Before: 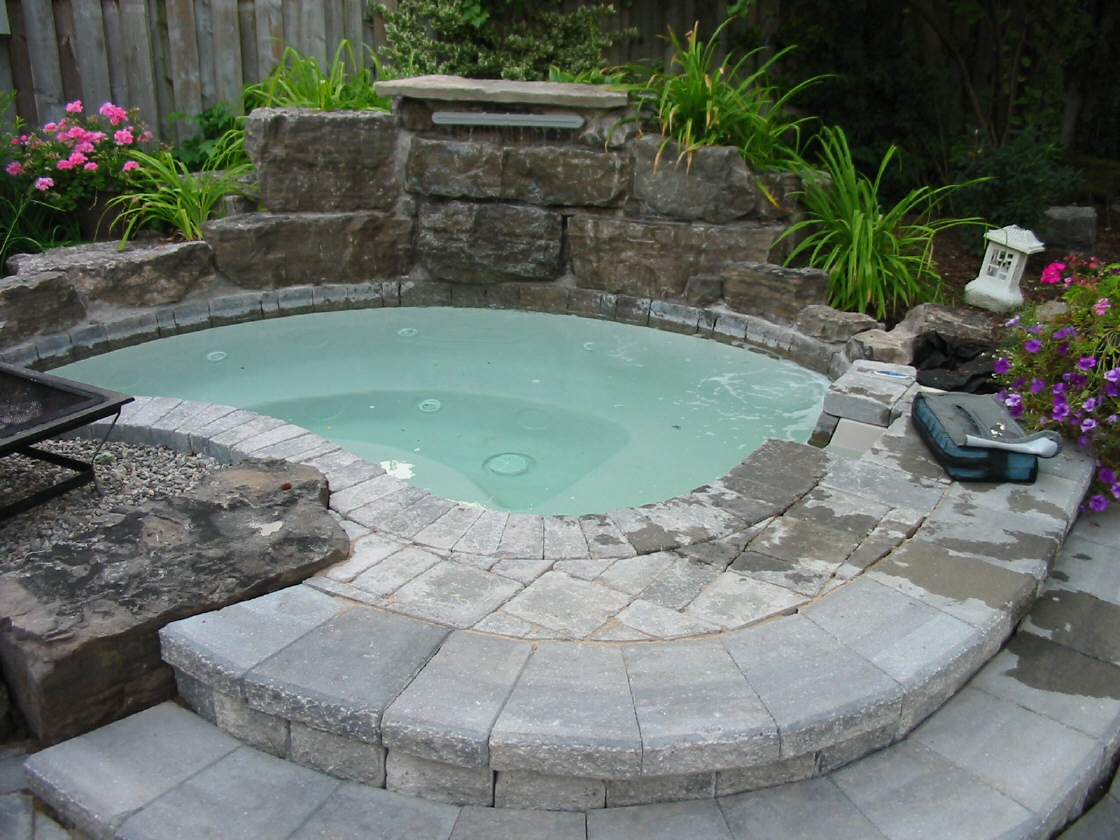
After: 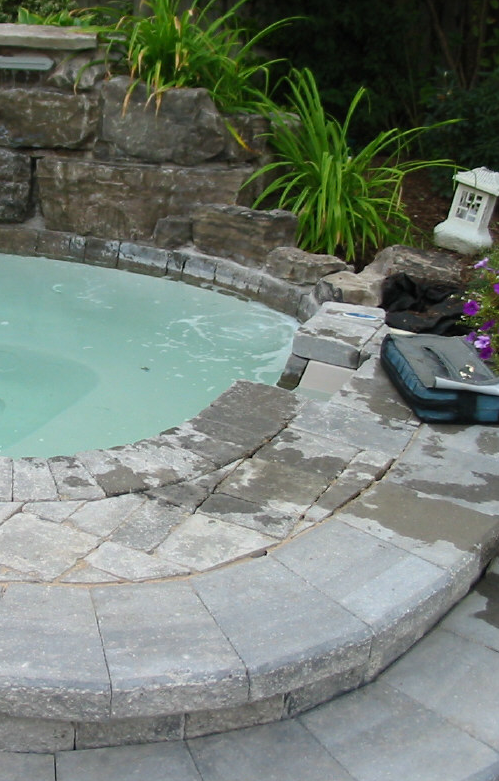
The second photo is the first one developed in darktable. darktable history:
levels: levels [0, 0.492, 0.984]
crop: left 47.441%, top 6.942%, right 7.923%
